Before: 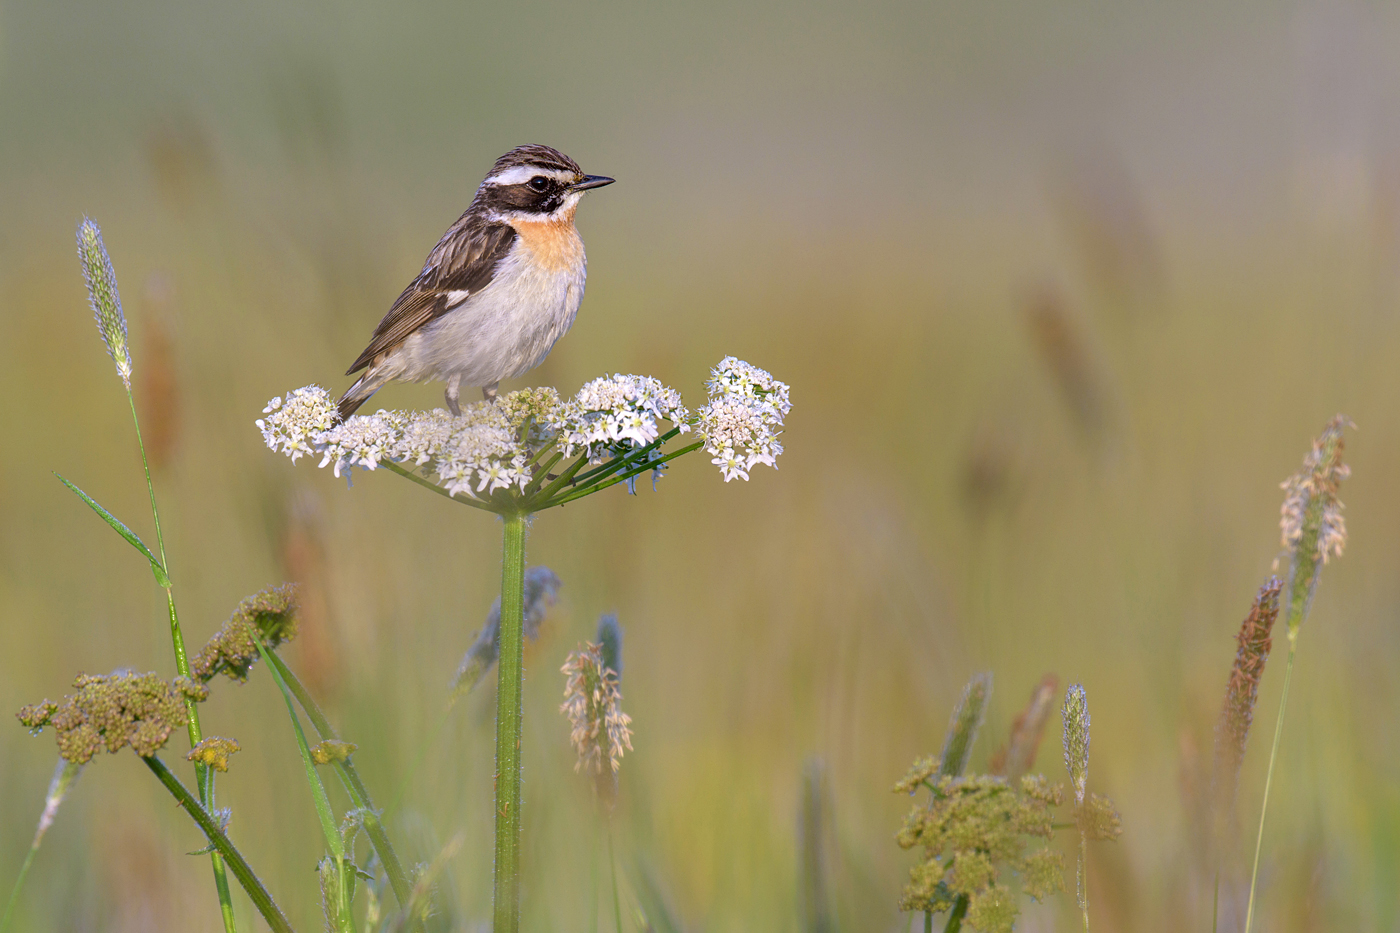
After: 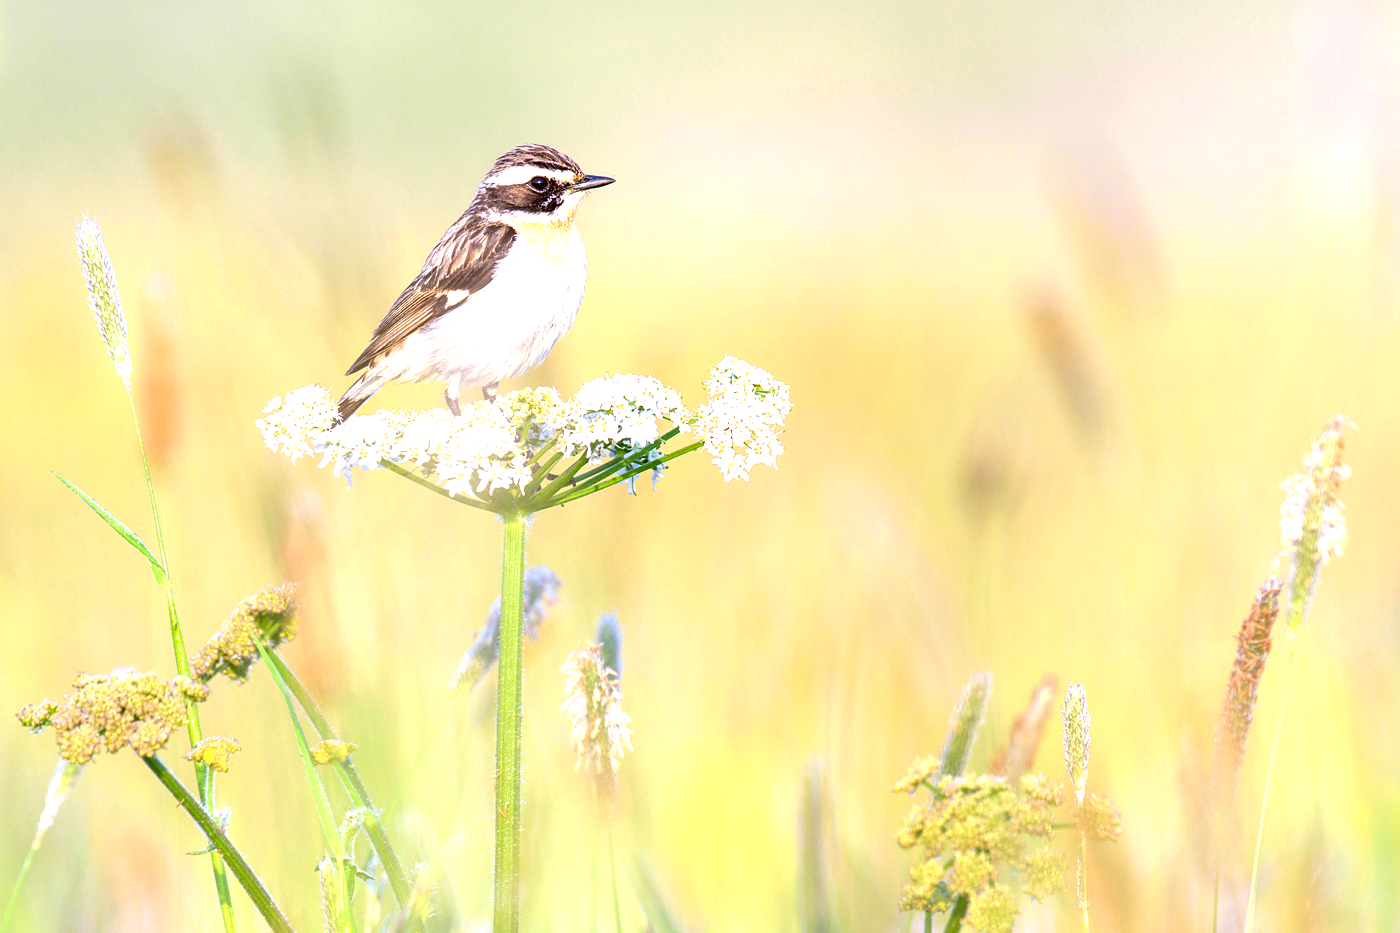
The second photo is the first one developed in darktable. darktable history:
exposure: black level correction 0.001, exposure 1.725 EV, compensate exposure bias true, compensate highlight preservation false
